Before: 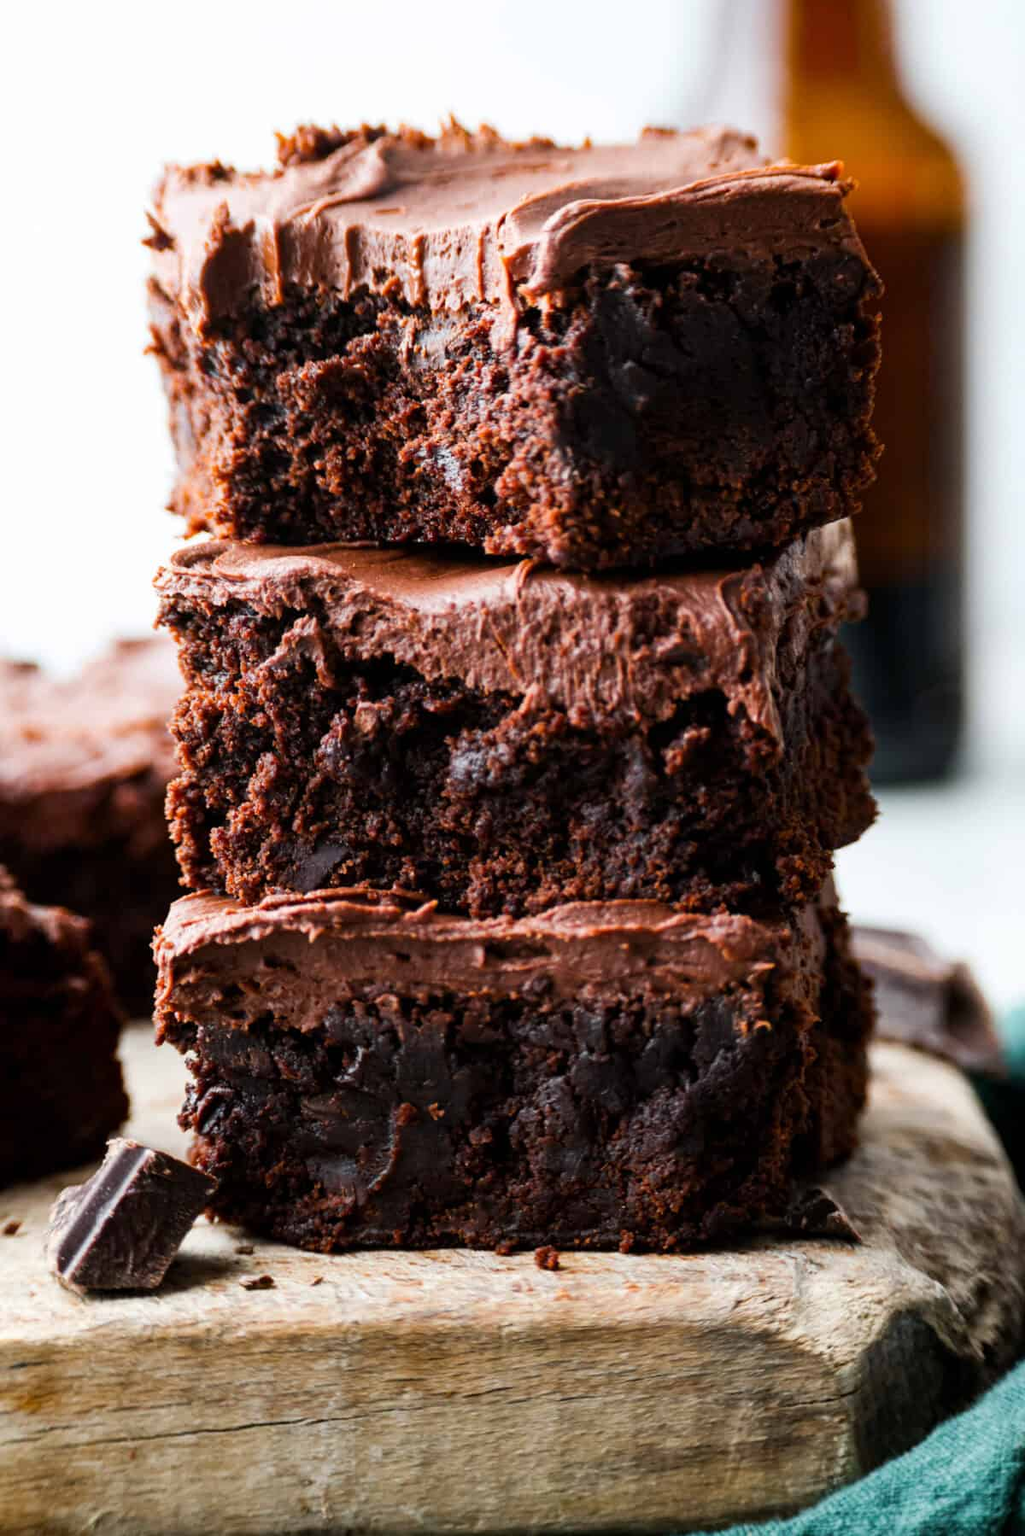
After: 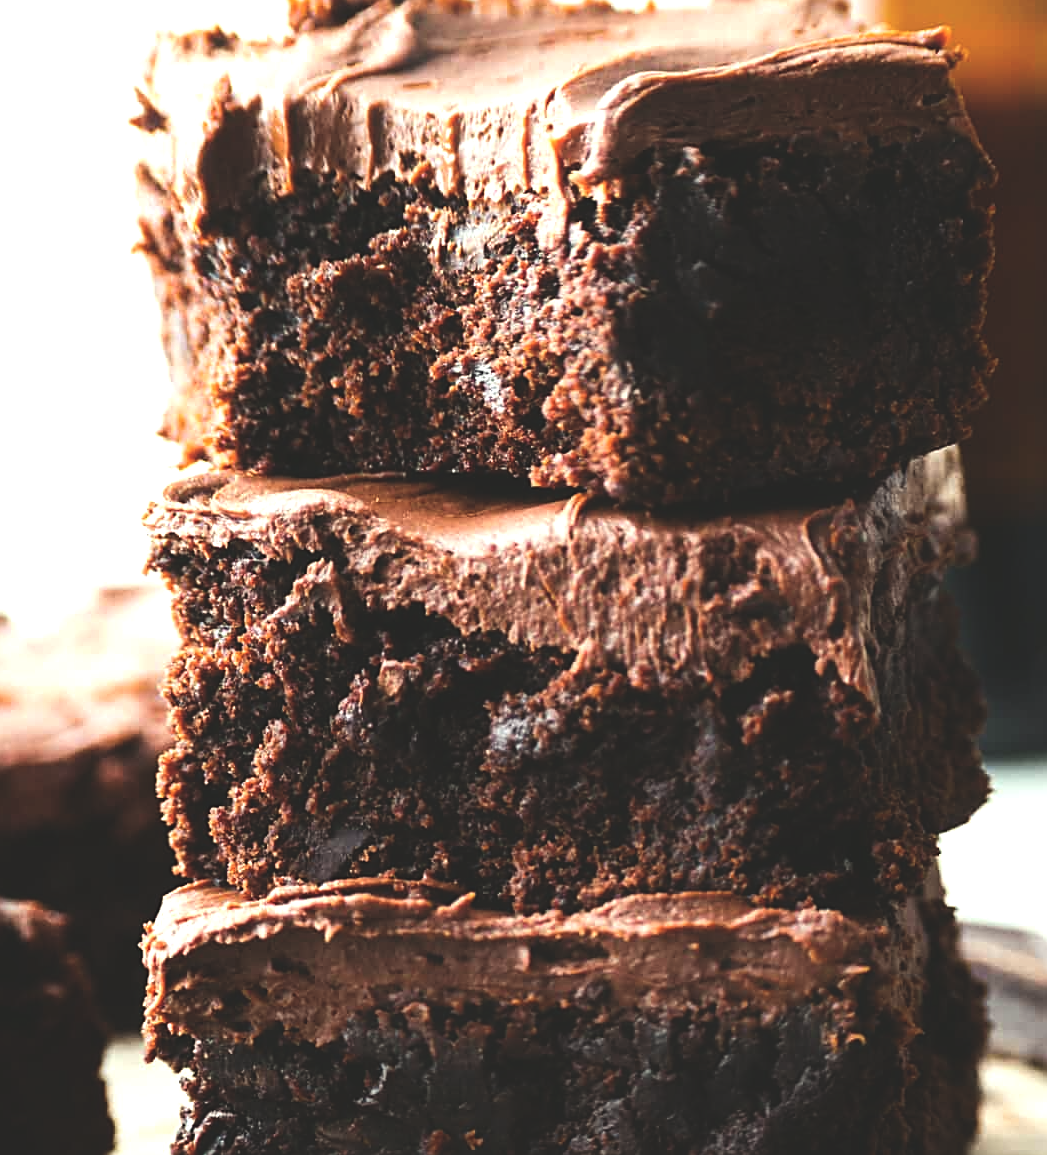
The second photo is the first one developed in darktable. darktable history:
color correction: highlights a* -4.26, highlights b* 6.5
crop: left 3.102%, top 9.015%, right 9.623%, bottom 26.768%
exposure: black level correction -0.029, compensate exposure bias true, compensate highlight preservation false
sharpen: on, module defaults
tone equalizer: -8 EV -0.781 EV, -7 EV -0.688 EV, -6 EV -0.581 EV, -5 EV -0.366 EV, -3 EV 0.387 EV, -2 EV 0.6 EV, -1 EV 0.691 EV, +0 EV 0.754 EV, smoothing diameter 2.19%, edges refinement/feathering 16.87, mask exposure compensation -1.57 EV, filter diffusion 5
